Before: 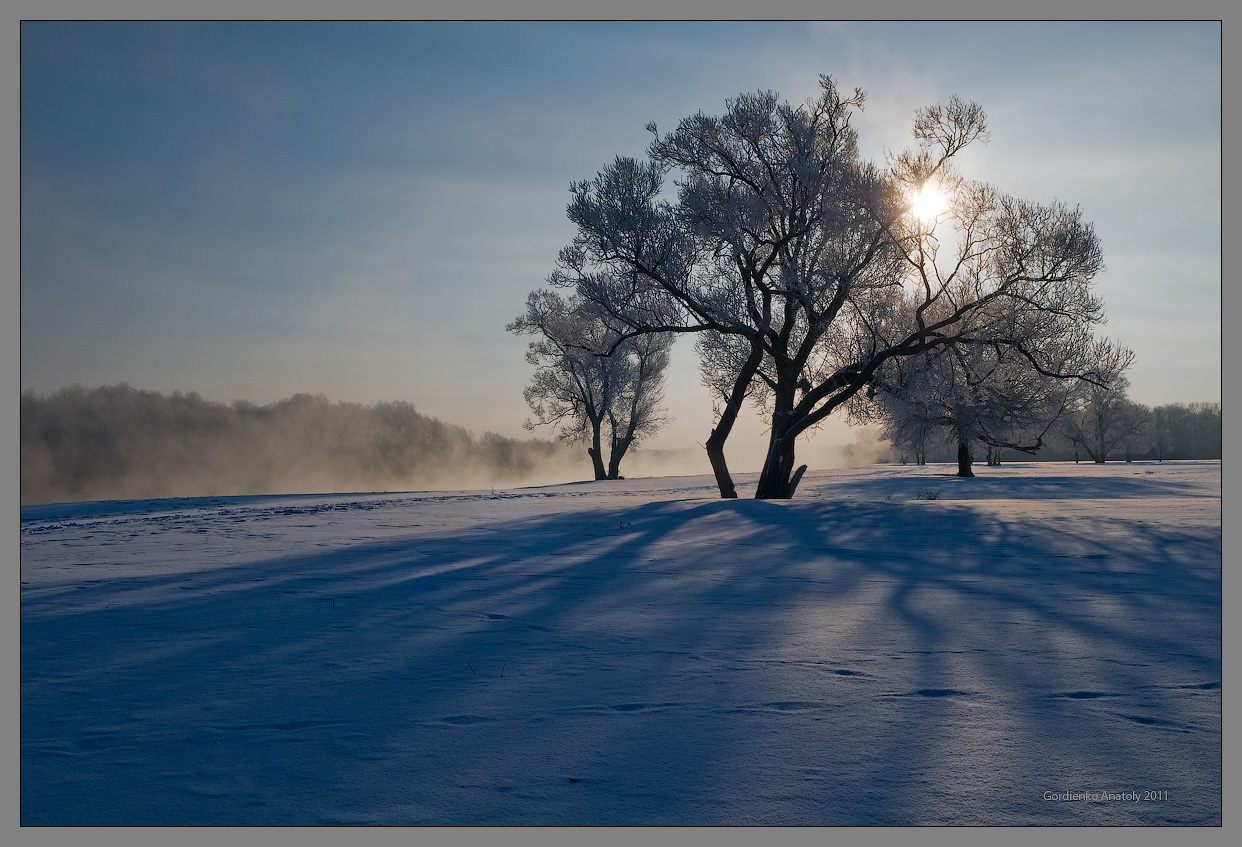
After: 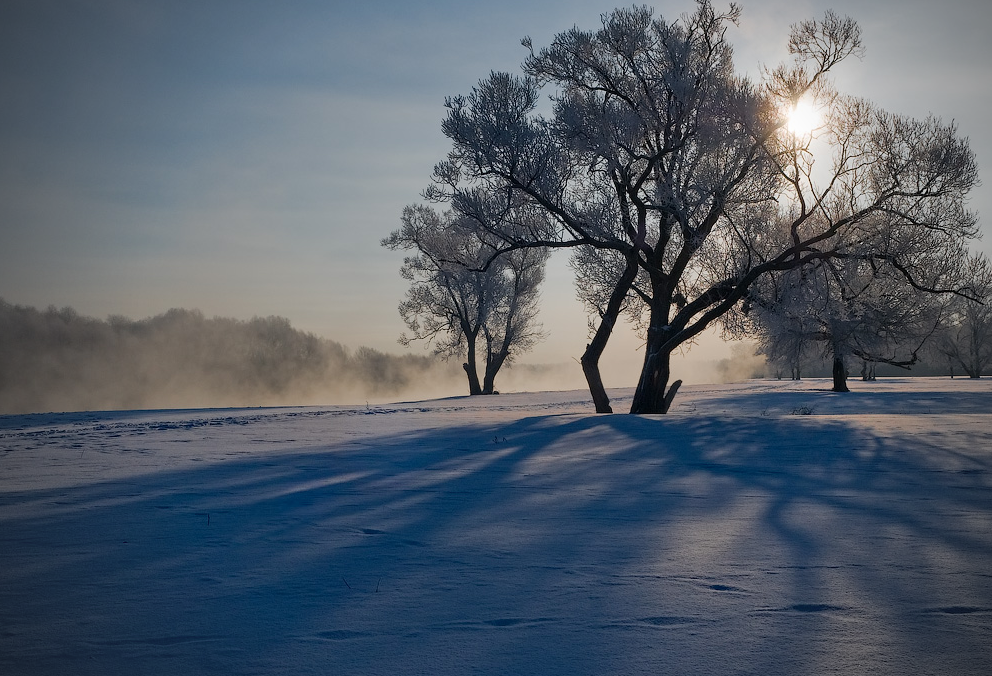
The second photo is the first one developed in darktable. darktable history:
vignetting: fall-off start 71.74%
crop and rotate: left 10.071%, top 10.071%, right 10.02%, bottom 10.02%
